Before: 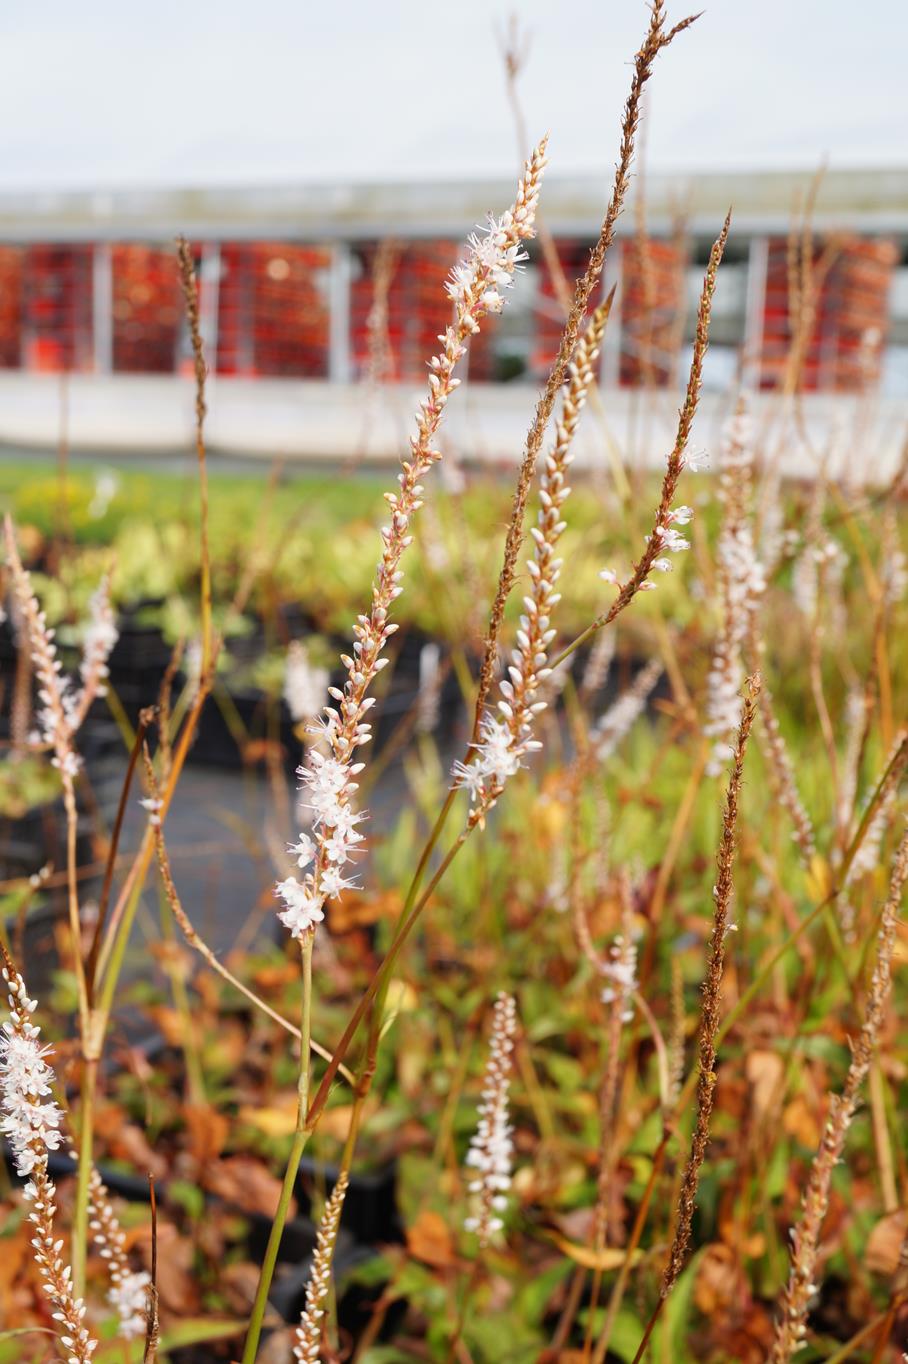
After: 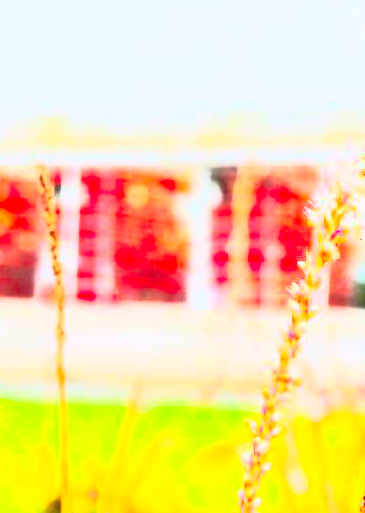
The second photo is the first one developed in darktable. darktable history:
contrast brightness saturation: contrast 0.993, brightness 0.982, saturation 0.991
tone equalizer: on, module defaults
exposure: black level correction -0.005, exposure 1 EV, compensate exposure bias true, compensate highlight preservation false
shadows and highlights: shadows -20.62, white point adjustment -2.13, highlights -34.75
crop: left 15.459%, top 5.435%, right 44.29%, bottom 56.902%
